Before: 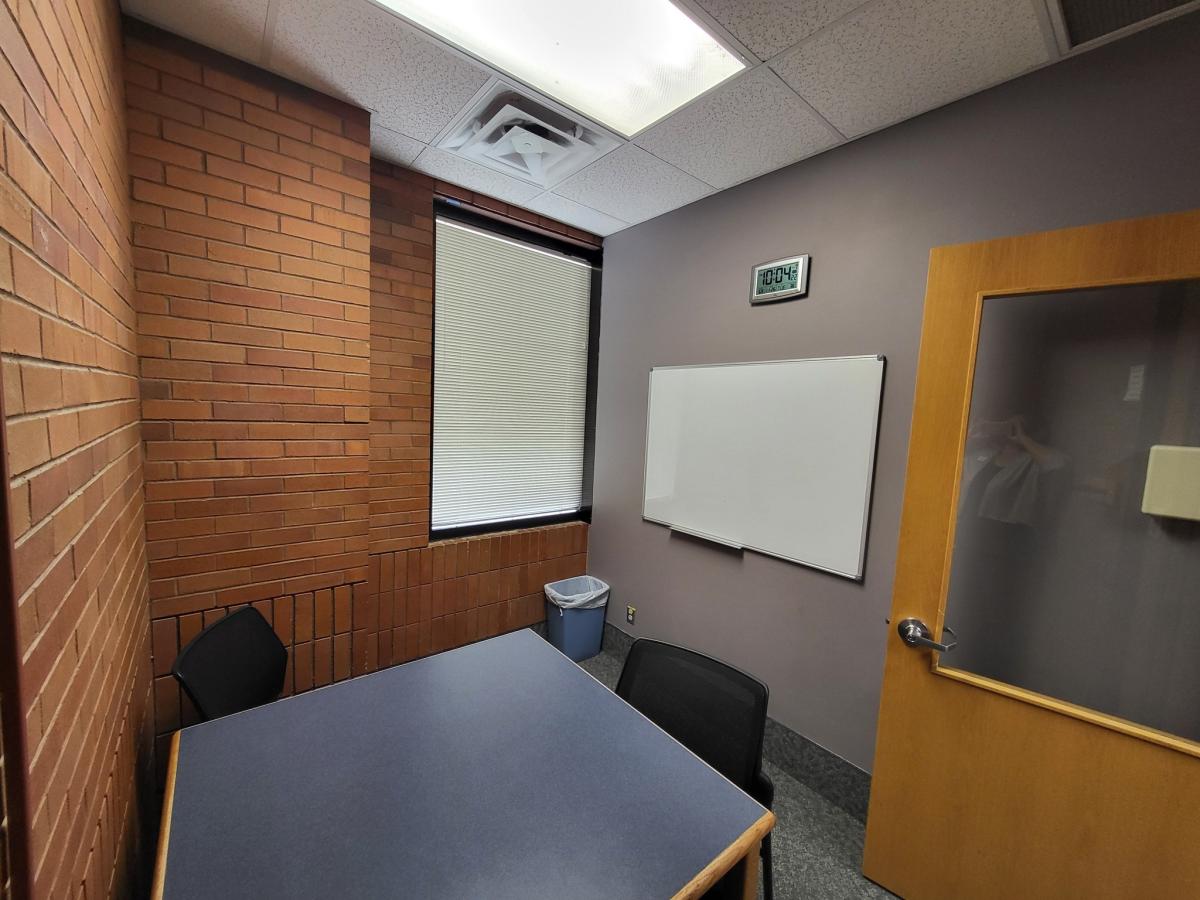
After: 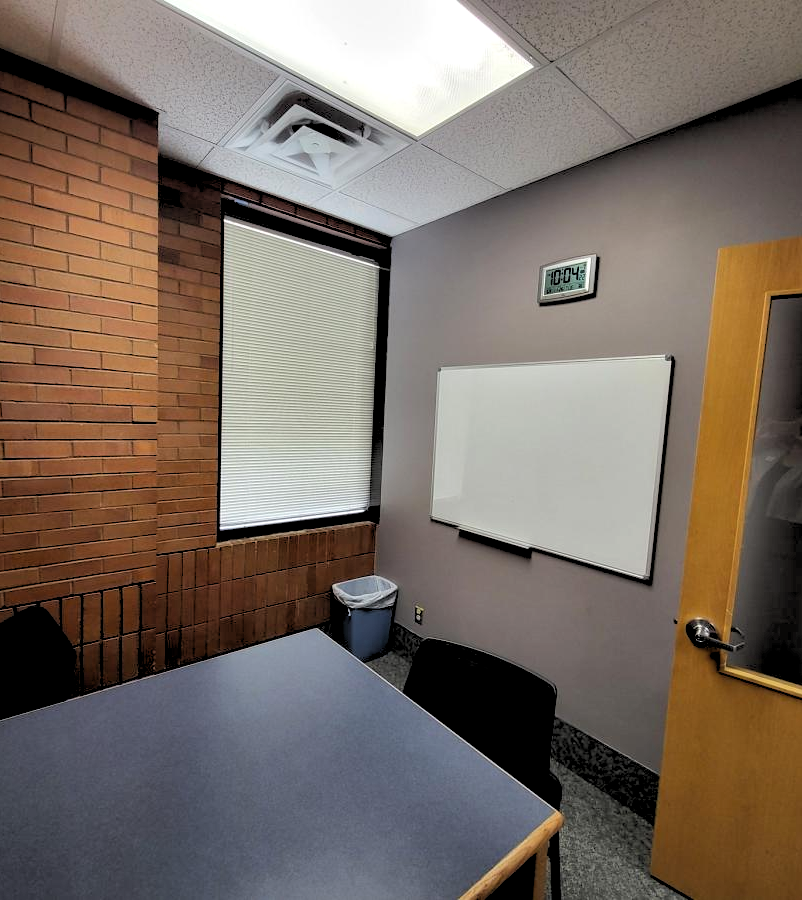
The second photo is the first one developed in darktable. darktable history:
rgb levels: levels [[0.029, 0.461, 0.922], [0, 0.5, 1], [0, 0.5, 1]]
crop and rotate: left 17.732%, right 15.423%
